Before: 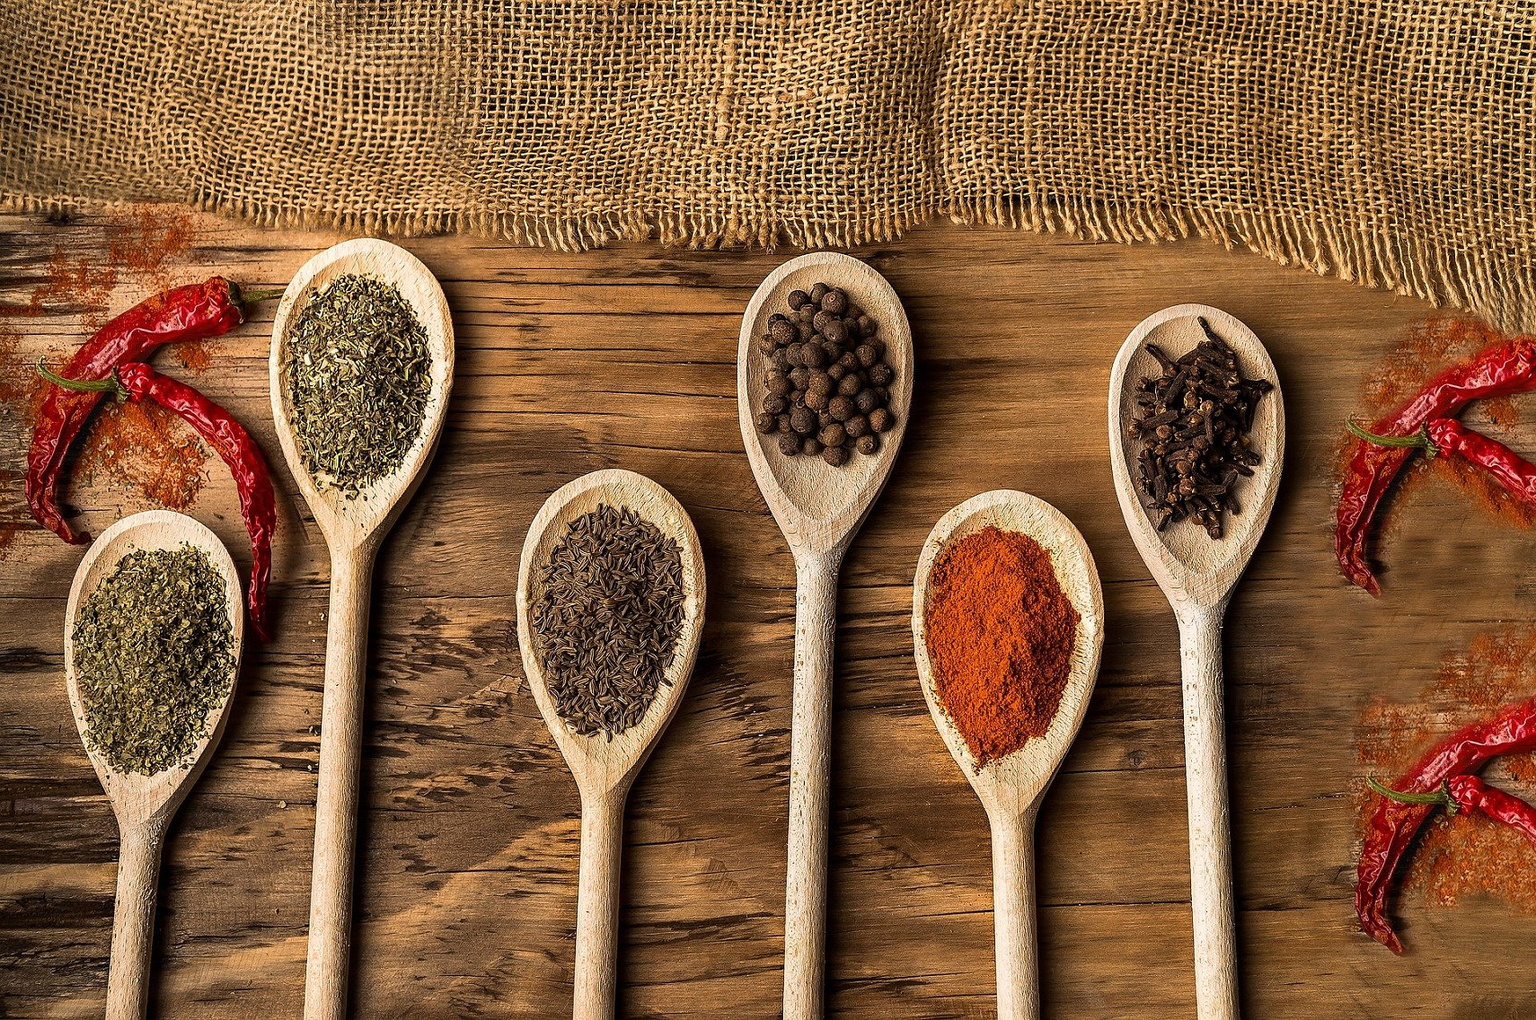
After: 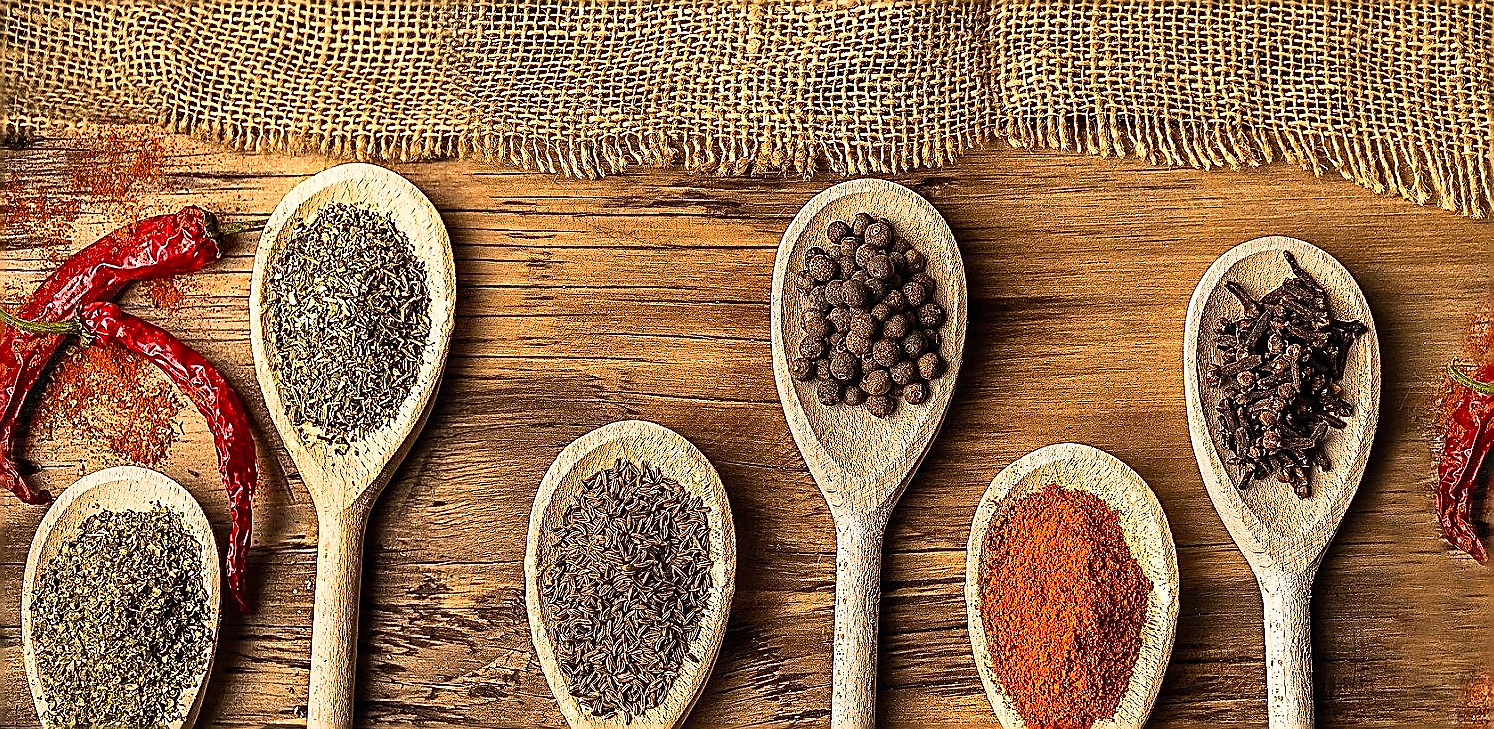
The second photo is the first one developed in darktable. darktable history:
sharpen: amount 1.999
contrast brightness saturation: contrast 0.204, brightness 0.158, saturation 0.226
crop: left 2.925%, top 9.005%, right 9.675%, bottom 26.78%
